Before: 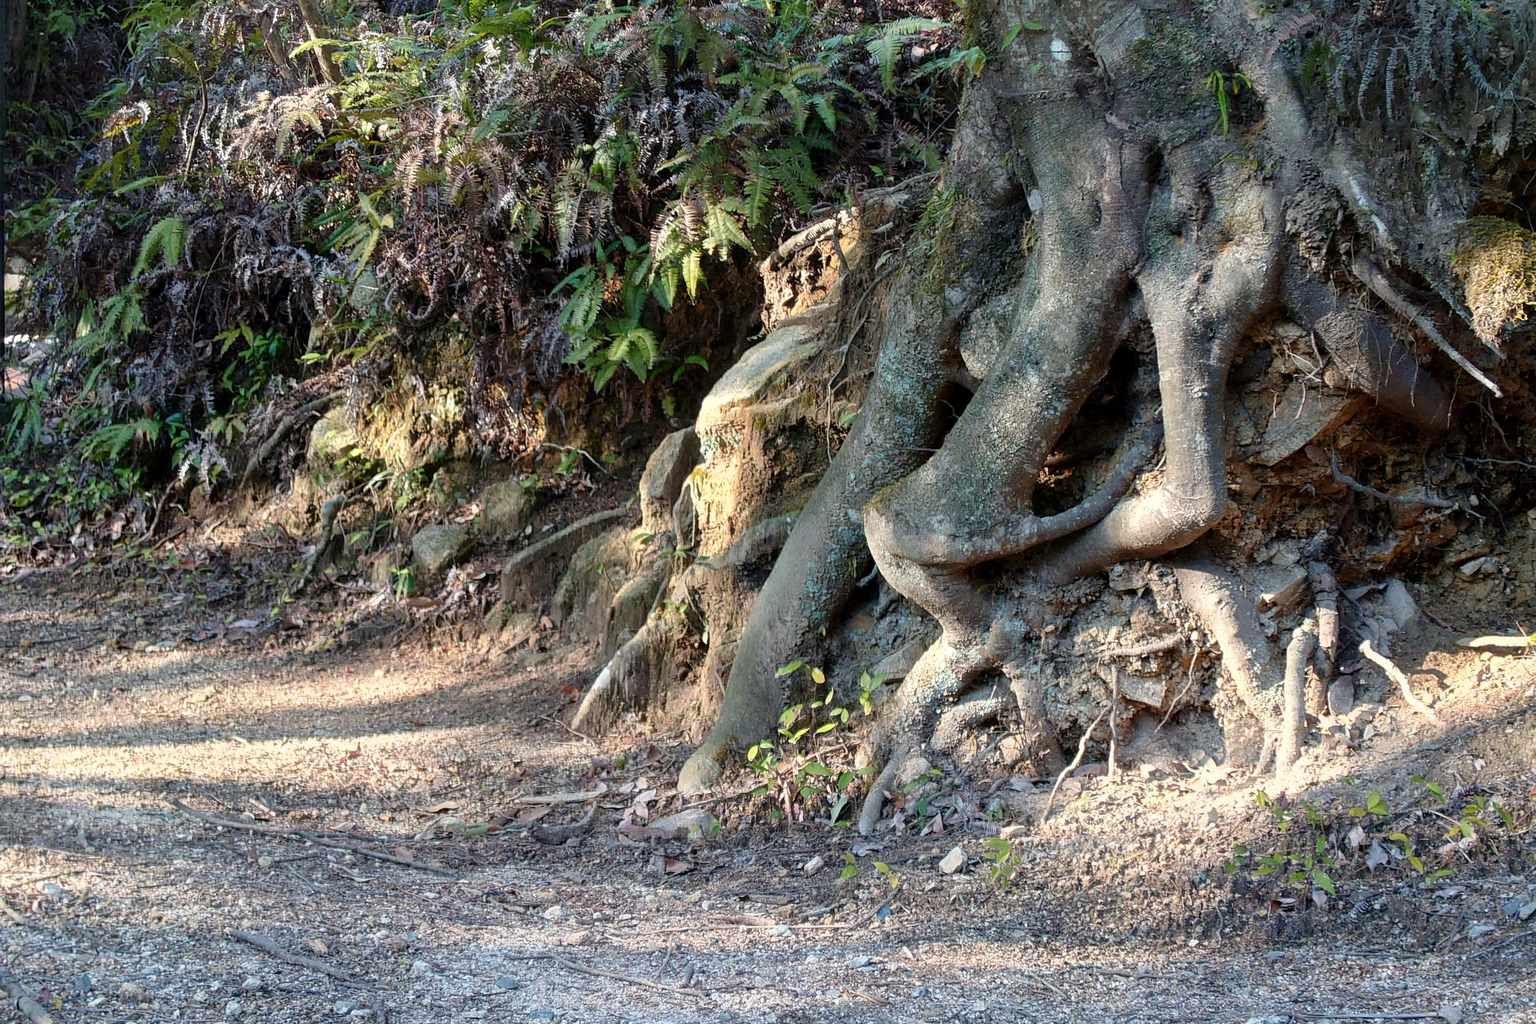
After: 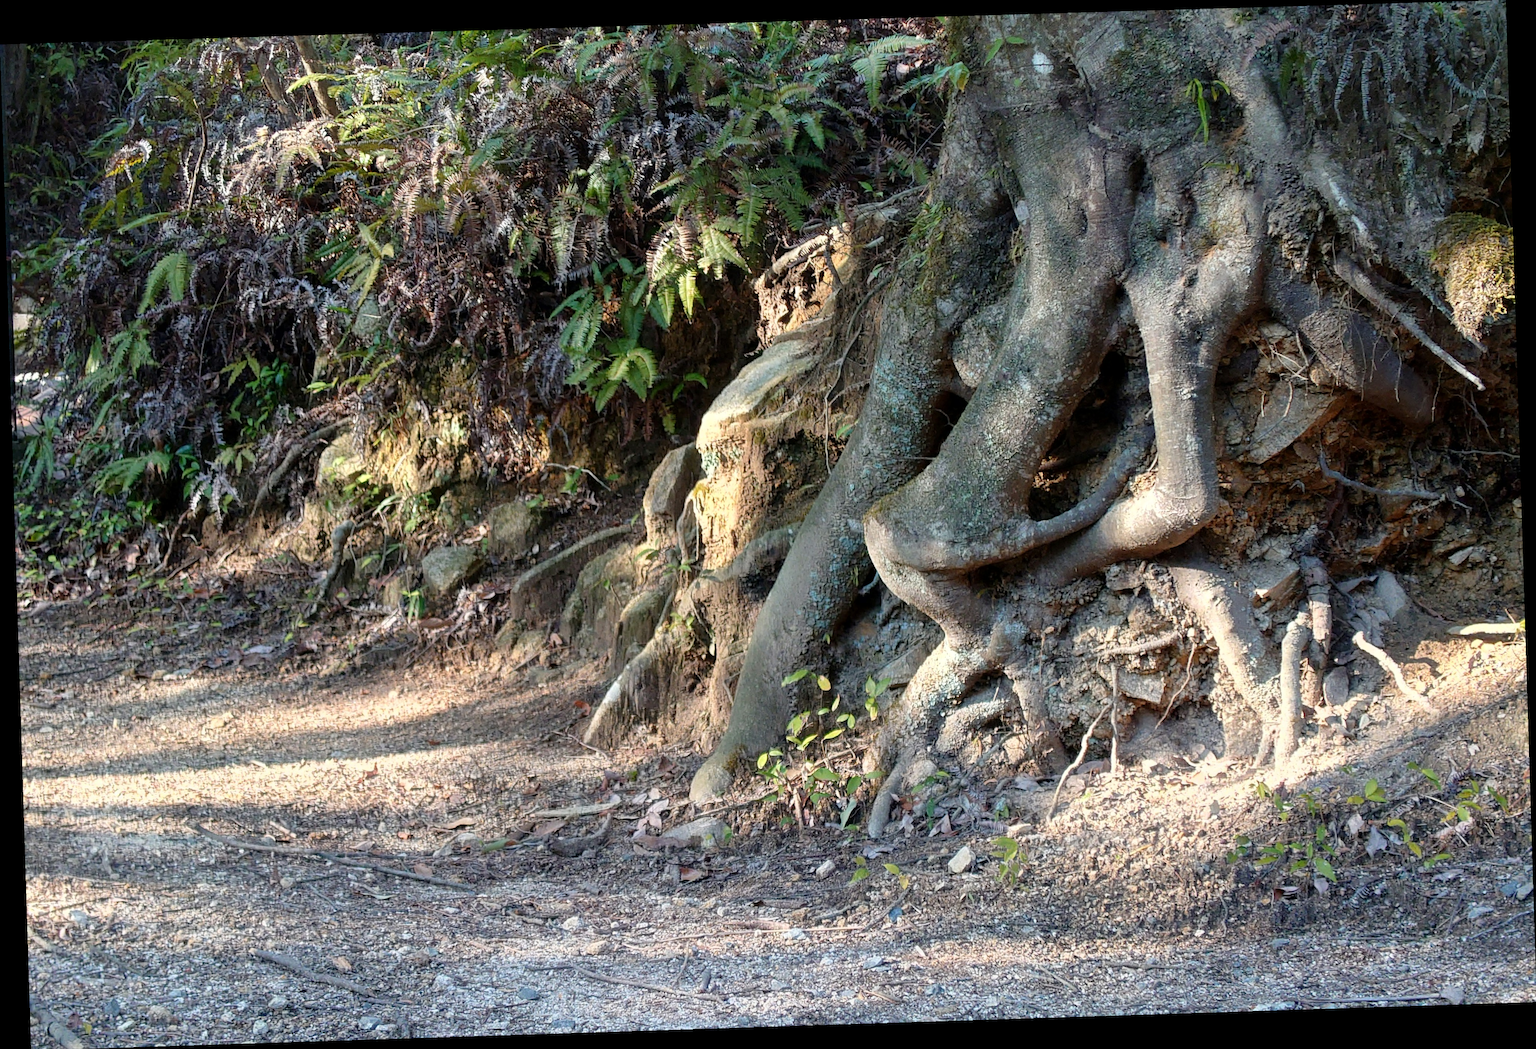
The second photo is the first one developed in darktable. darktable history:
rotate and perspective: rotation -1.77°, lens shift (horizontal) 0.004, automatic cropping off
tone equalizer: on, module defaults
